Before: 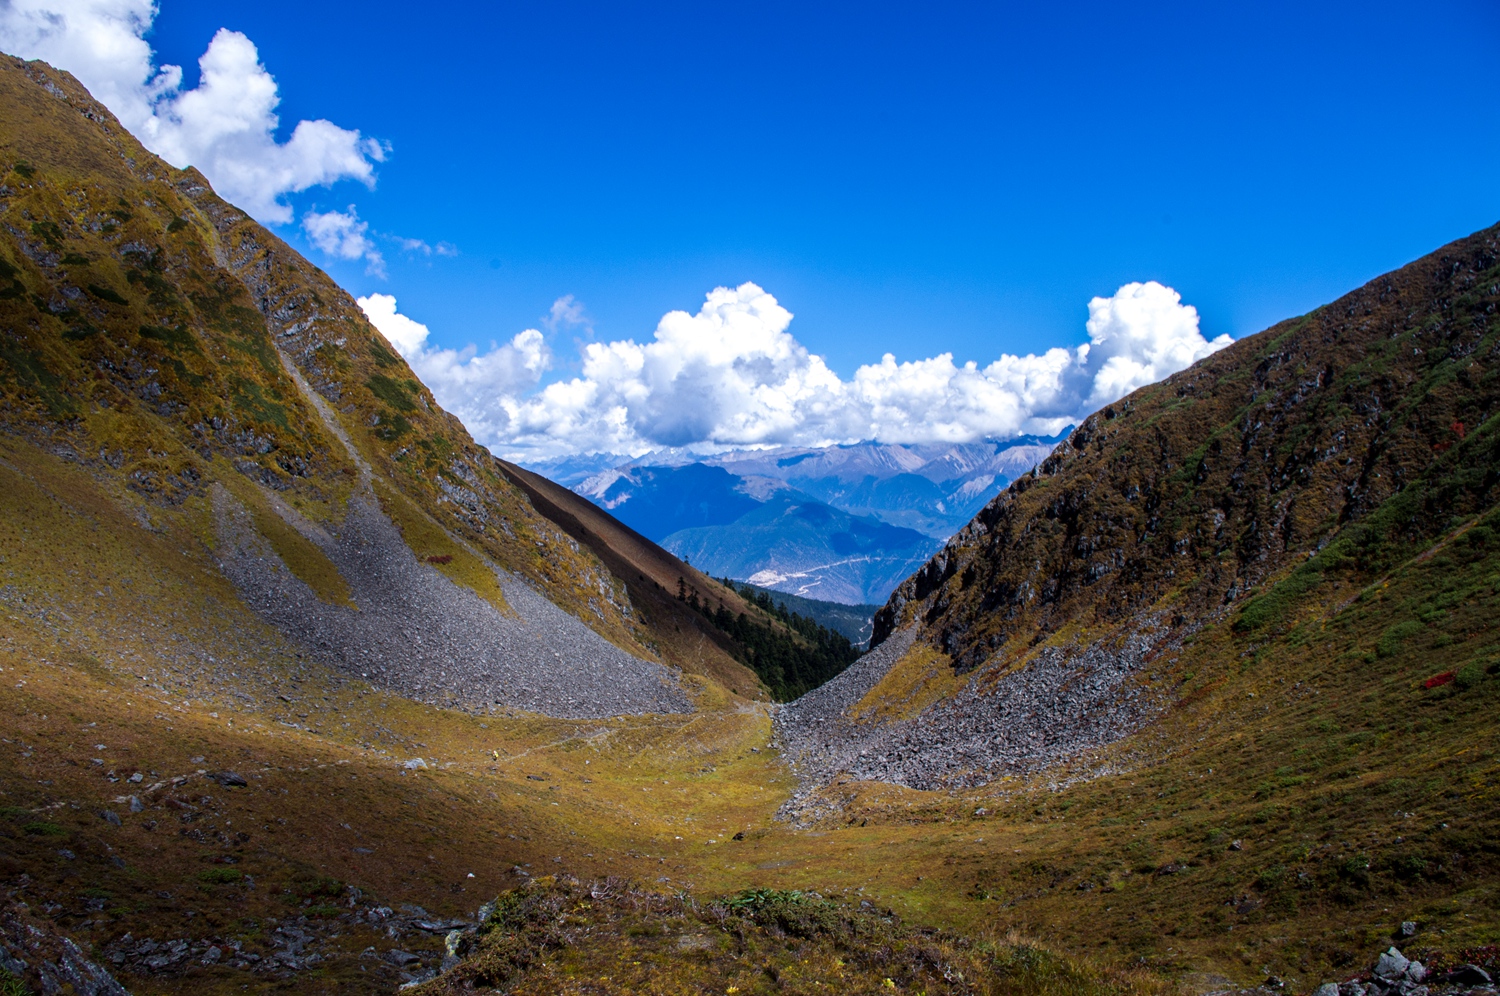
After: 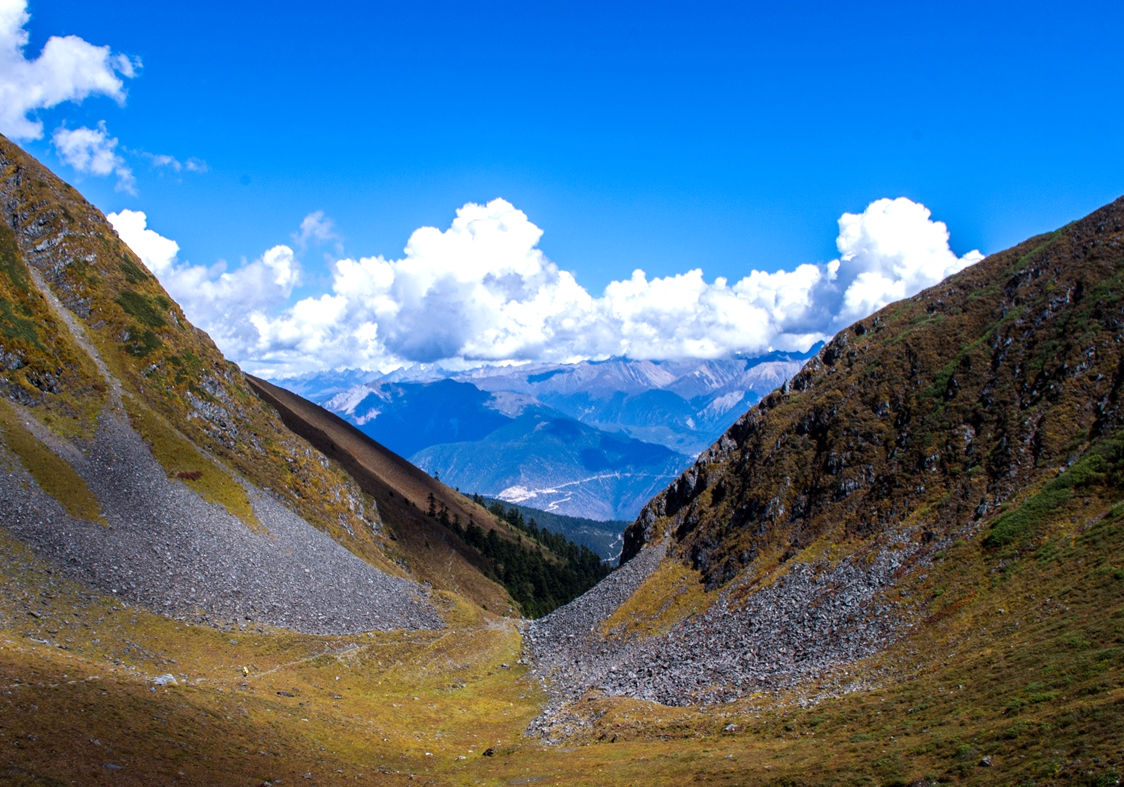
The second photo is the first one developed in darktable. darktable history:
crop: left 16.683%, top 8.48%, right 8.322%, bottom 12.46%
exposure: exposure 0.219 EV, compensate highlight preservation false
